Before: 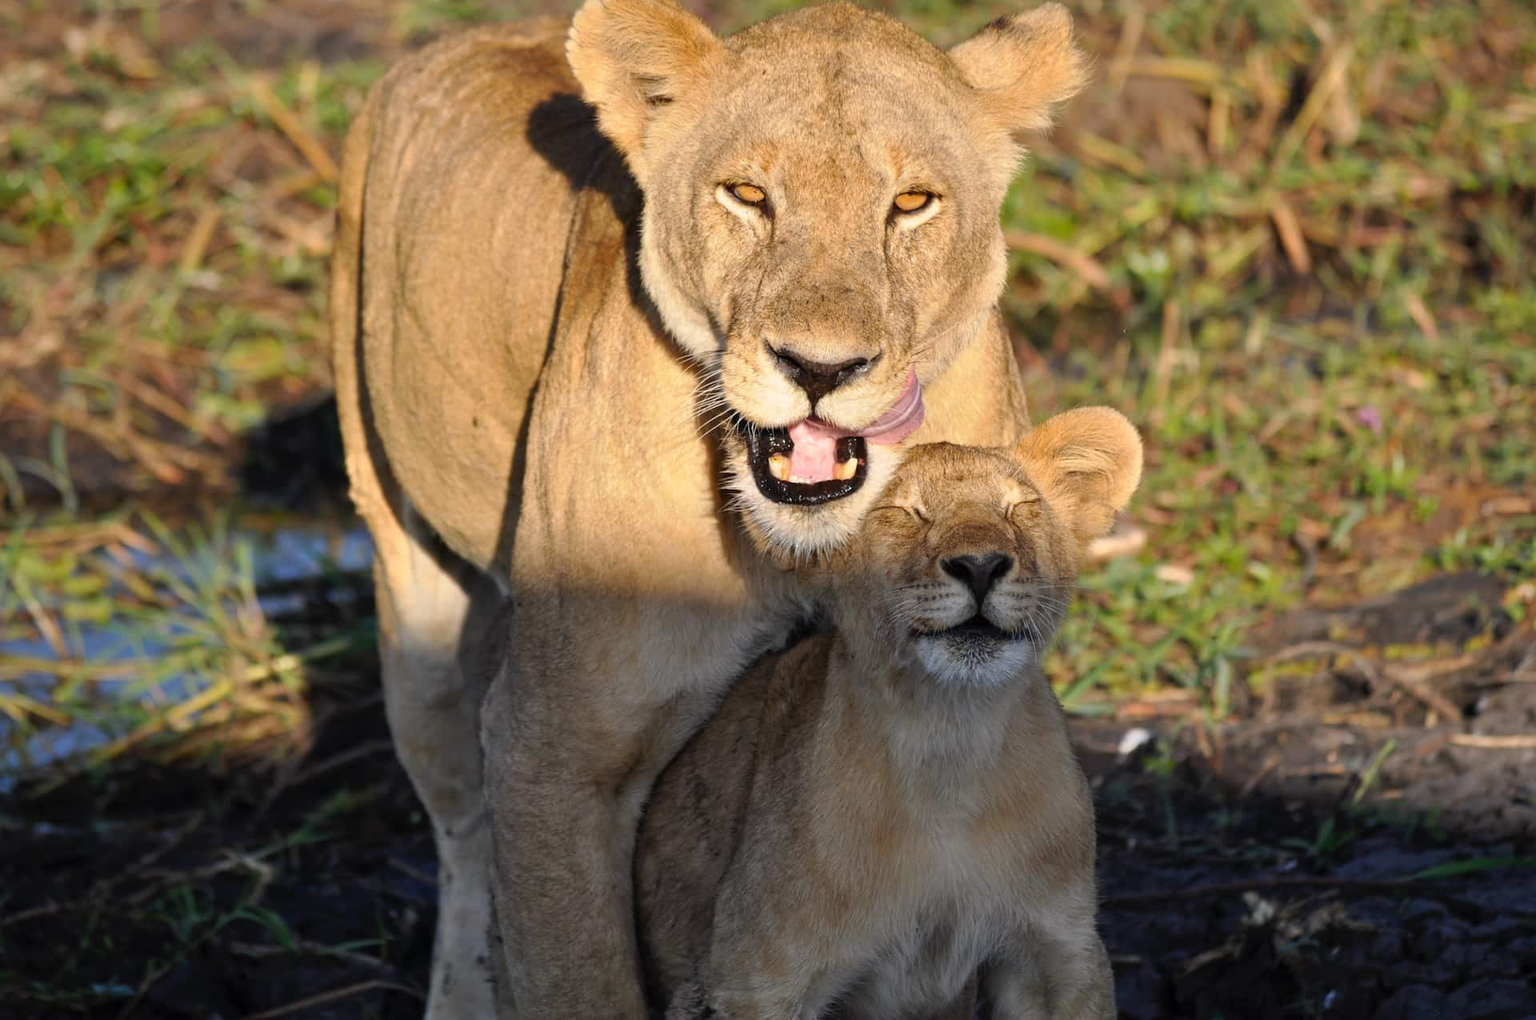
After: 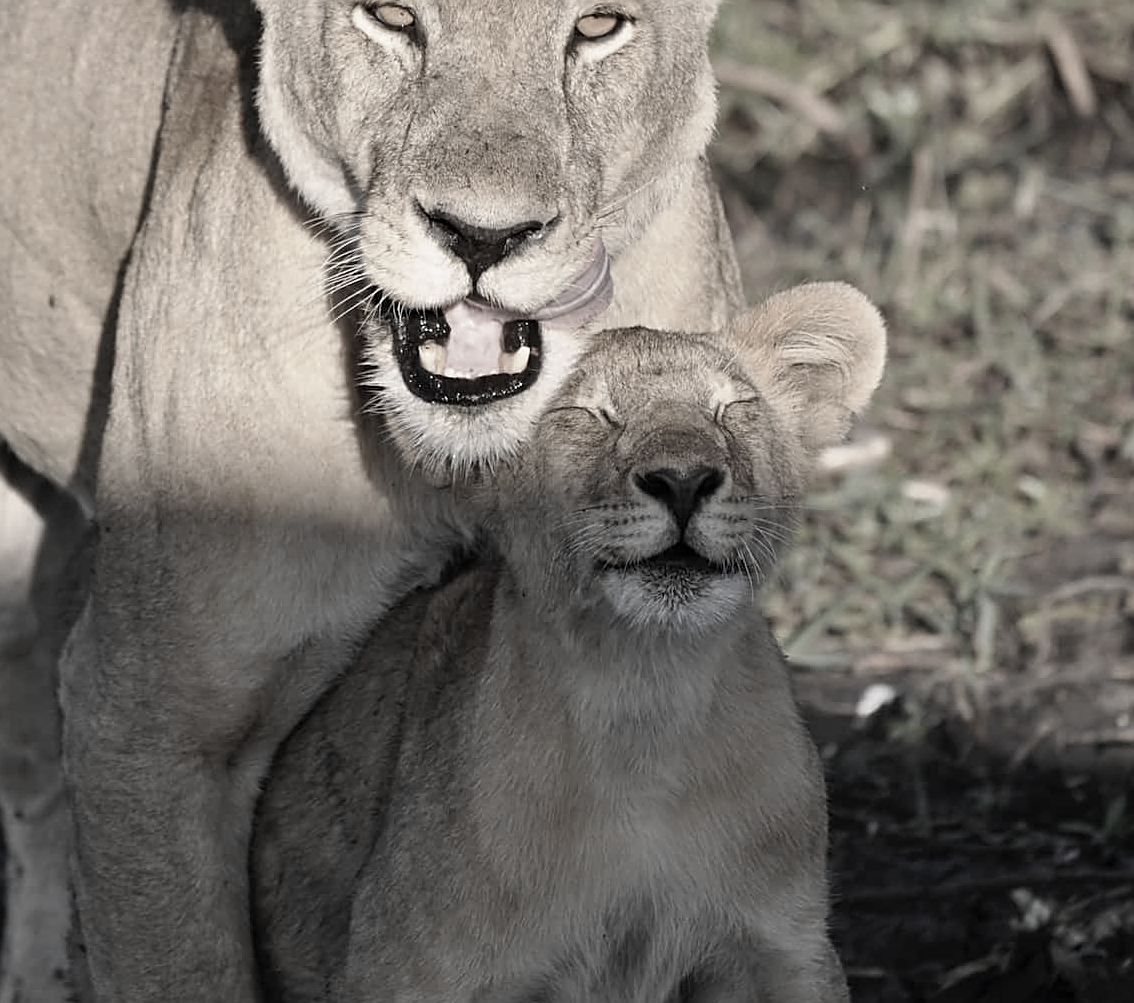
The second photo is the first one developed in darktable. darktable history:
crop and rotate: left 28.256%, top 17.734%, right 12.656%, bottom 3.573%
color correction: saturation 0.2
sharpen: on, module defaults
